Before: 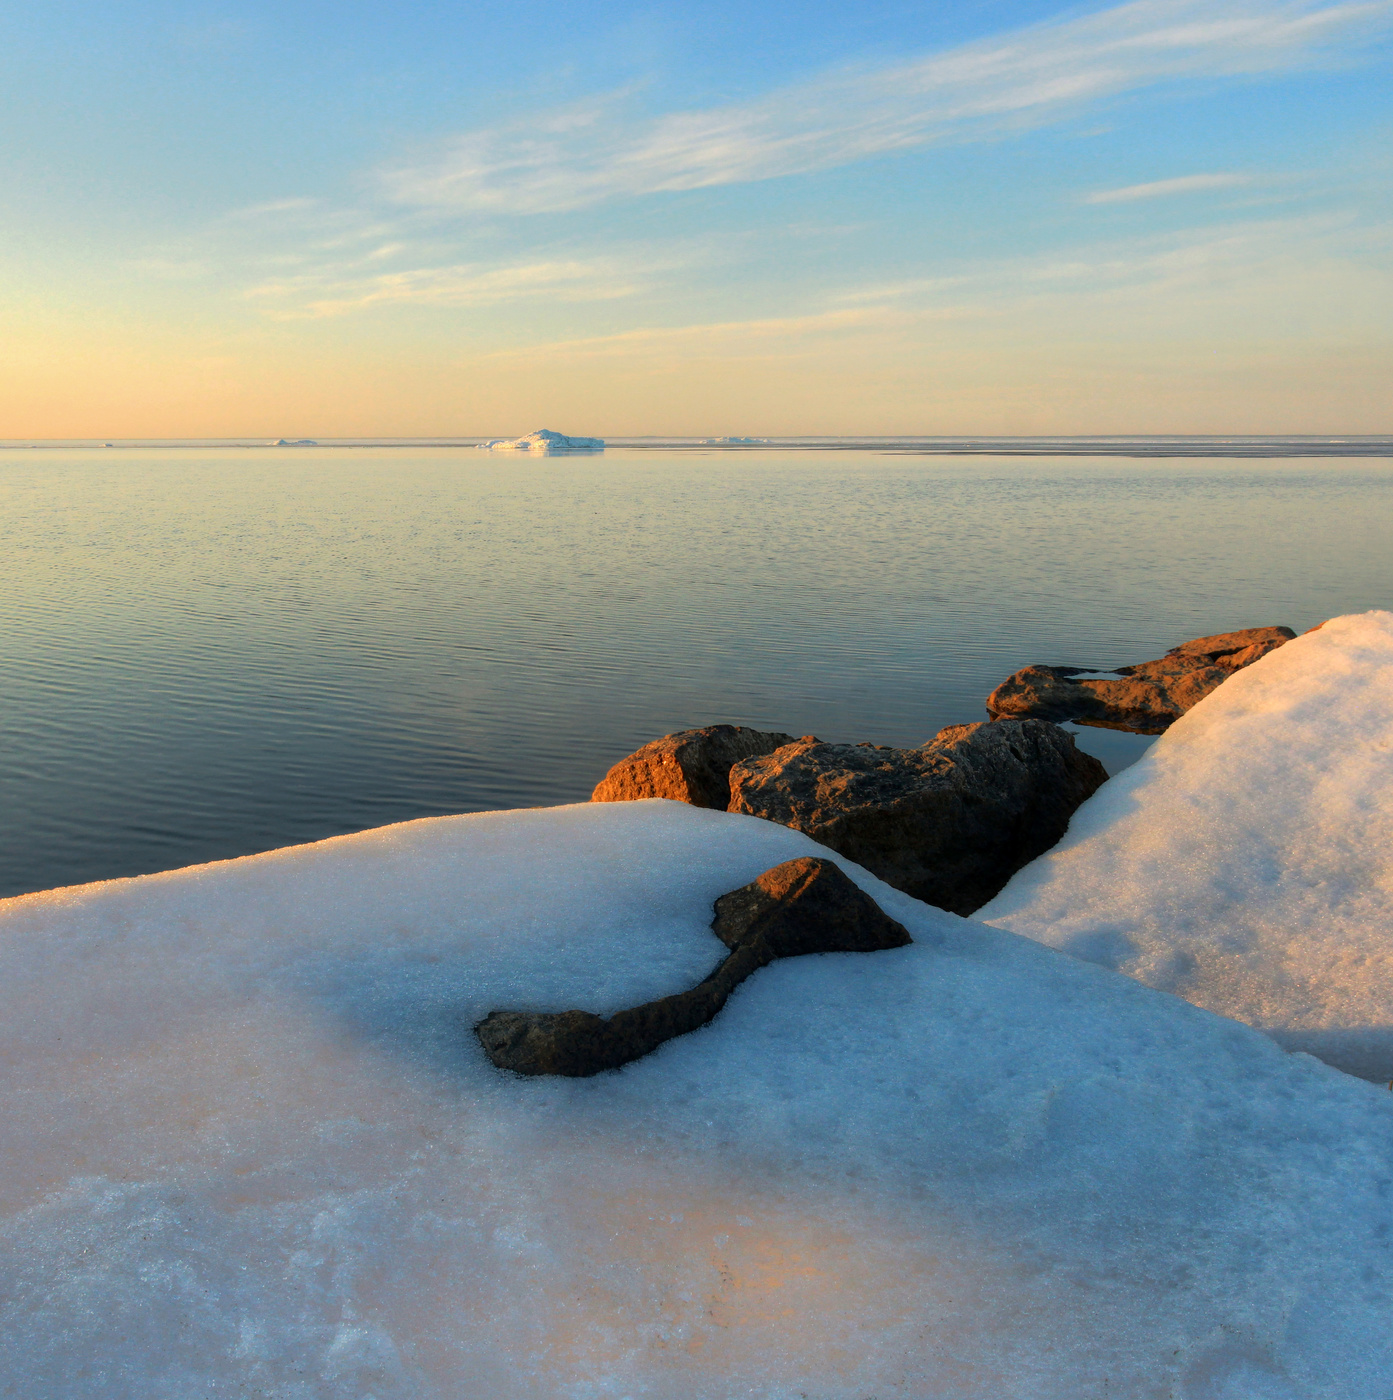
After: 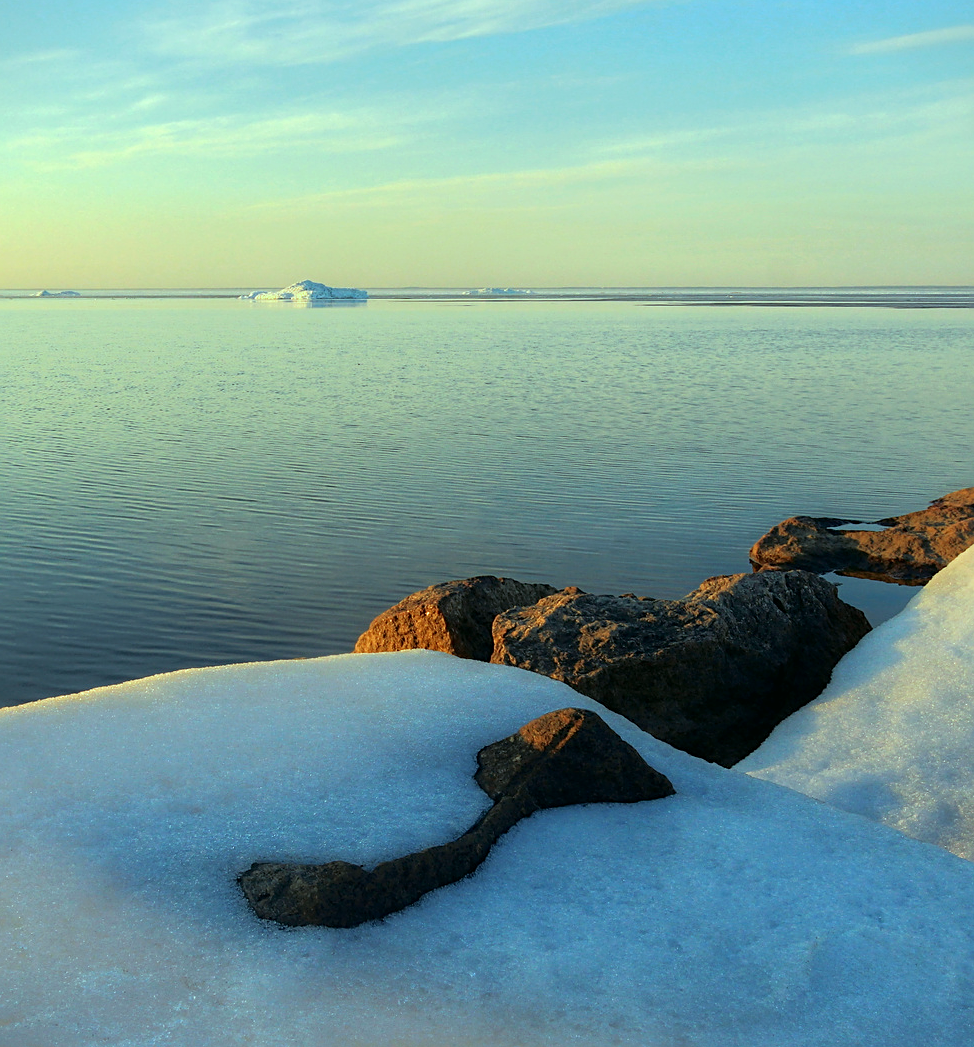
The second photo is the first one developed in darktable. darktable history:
color balance: mode lift, gamma, gain (sRGB), lift [0.997, 0.979, 1.021, 1.011], gamma [1, 1.084, 0.916, 0.998], gain [1, 0.87, 1.13, 1.101], contrast 4.55%, contrast fulcrum 38.24%, output saturation 104.09%
vignetting: fall-off start 116.67%, fall-off radius 59.26%, brightness -0.31, saturation -0.056
crop and rotate: left 17.046%, top 10.659%, right 12.989%, bottom 14.553%
sharpen: on, module defaults
